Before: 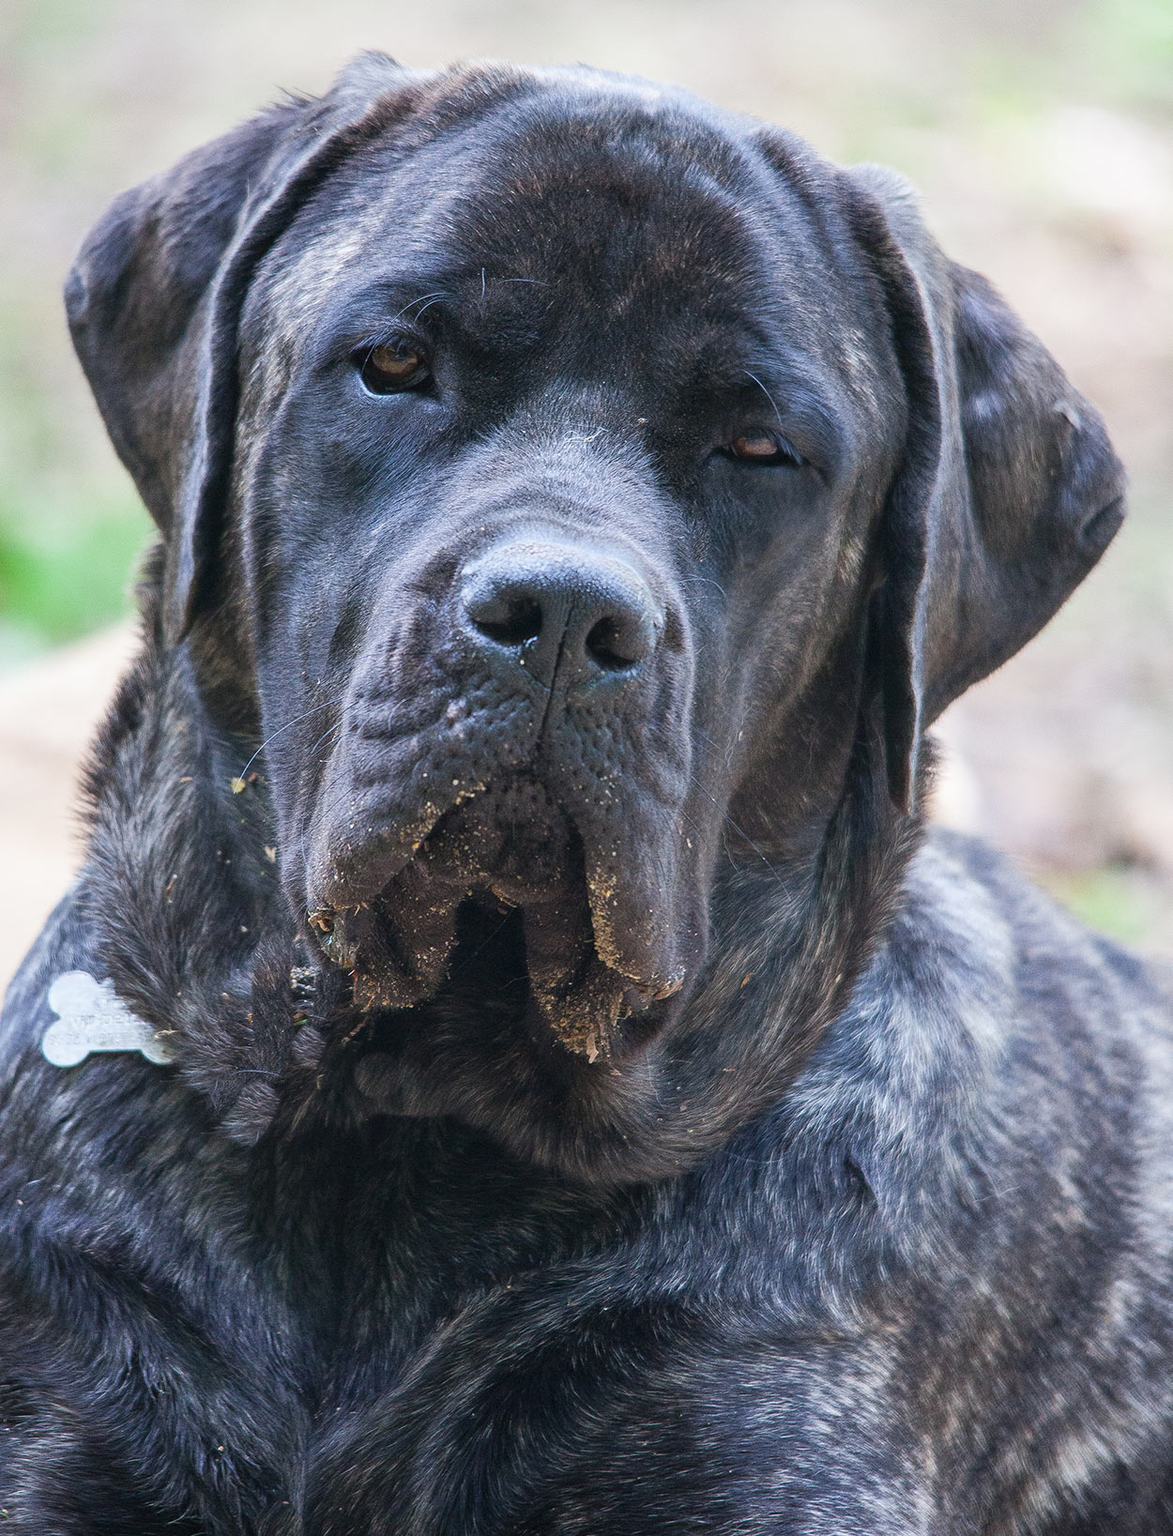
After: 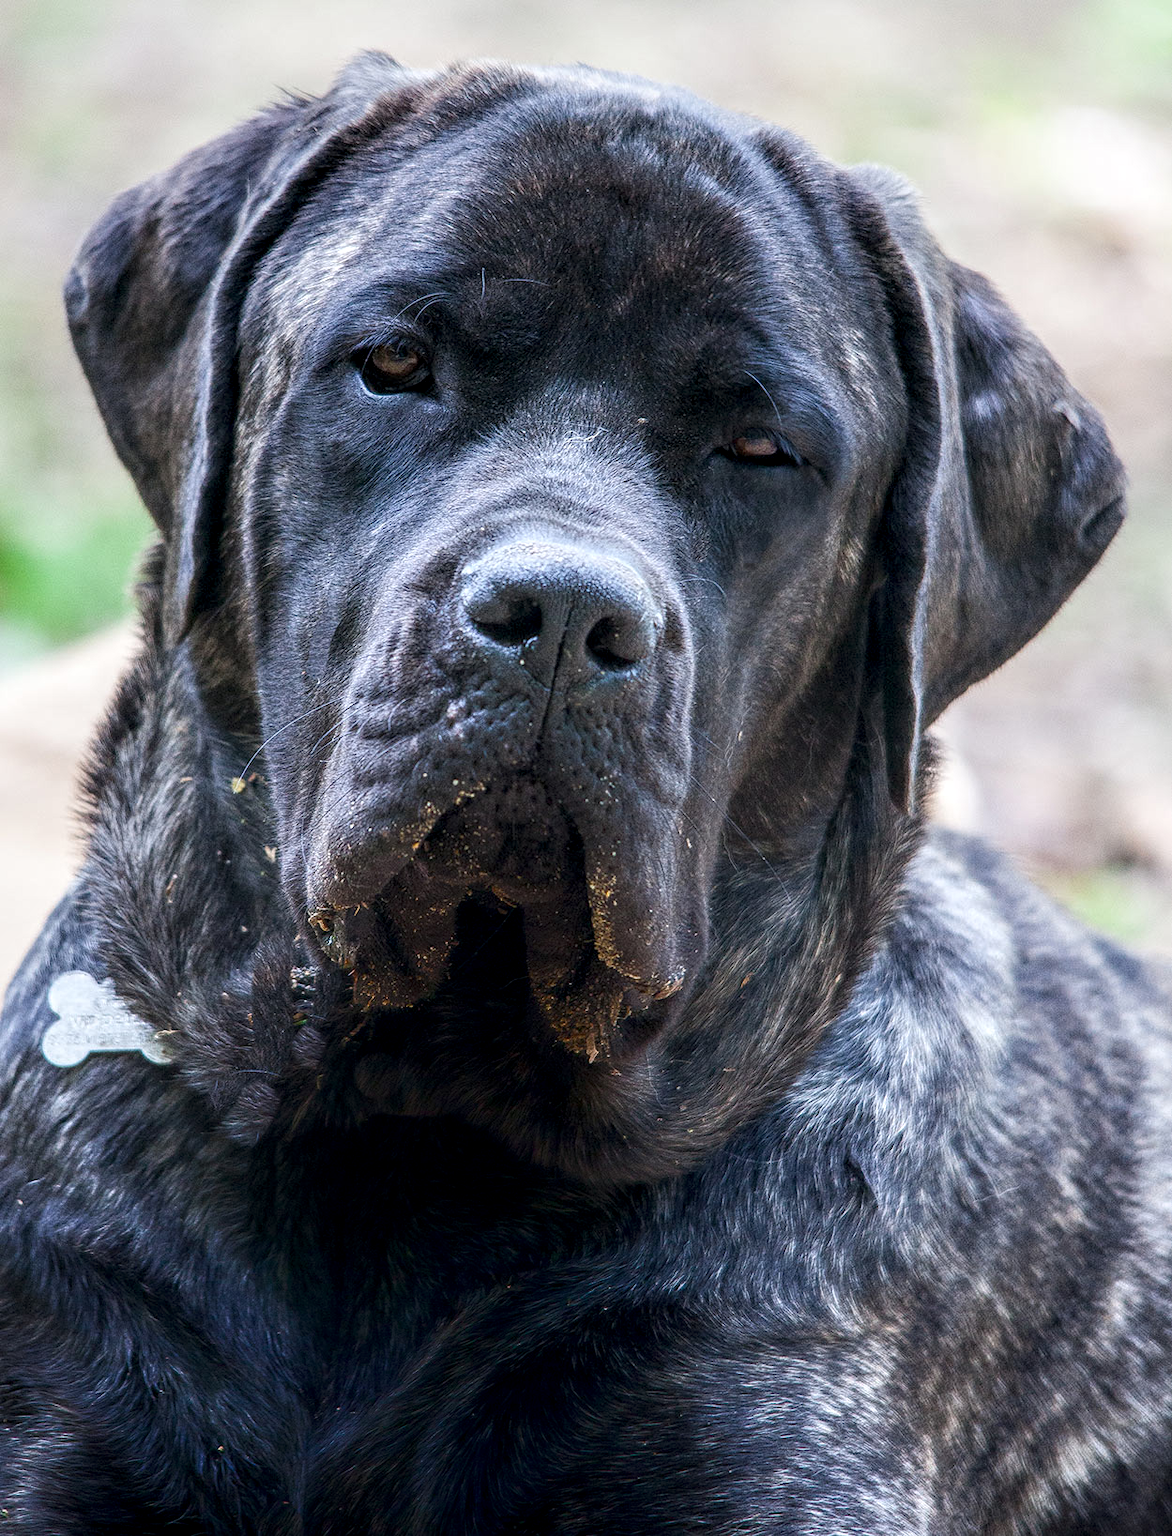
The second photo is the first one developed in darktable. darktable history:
shadows and highlights: shadows -70, highlights 35, soften with gaussian
white balance: emerald 1
local contrast: highlights 25%, detail 150%
